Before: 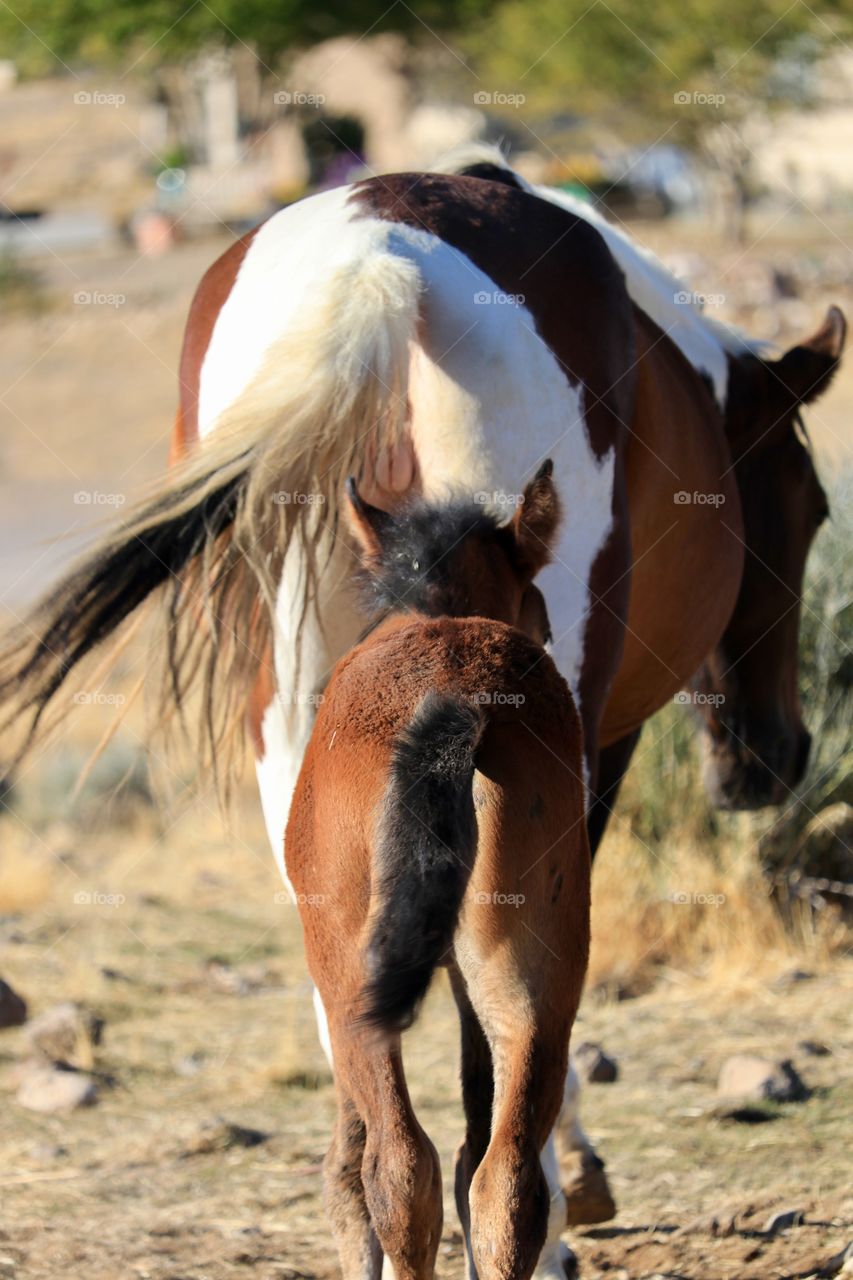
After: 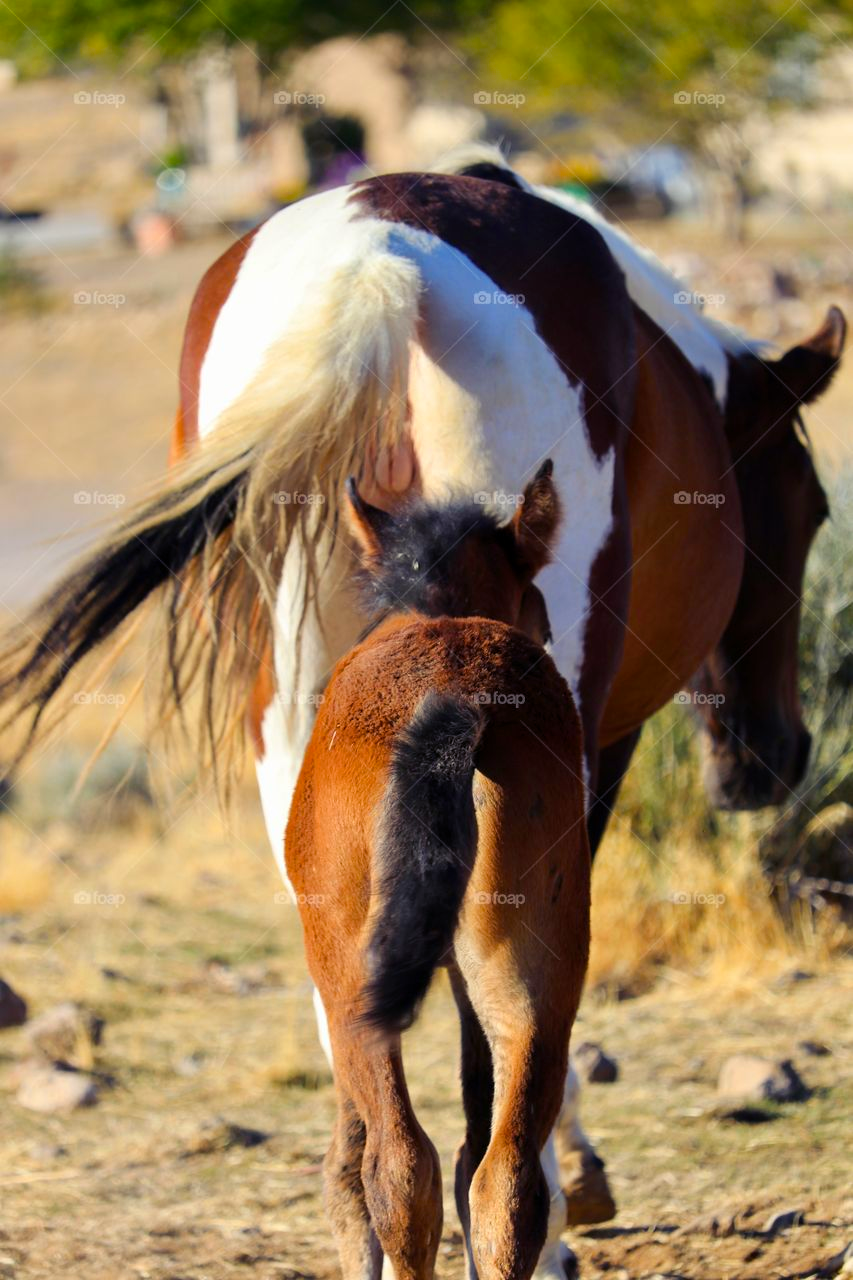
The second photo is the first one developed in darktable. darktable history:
color balance rgb: shadows lift › luminance -21.549%, shadows lift › chroma 6.618%, shadows lift › hue 272.63°, power › chroma 0.224%, power › hue 63.04°, perceptual saturation grading › global saturation 28.957%, perceptual saturation grading › mid-tones 12.772%, perceptual saturation grading › shadows 11.122%
